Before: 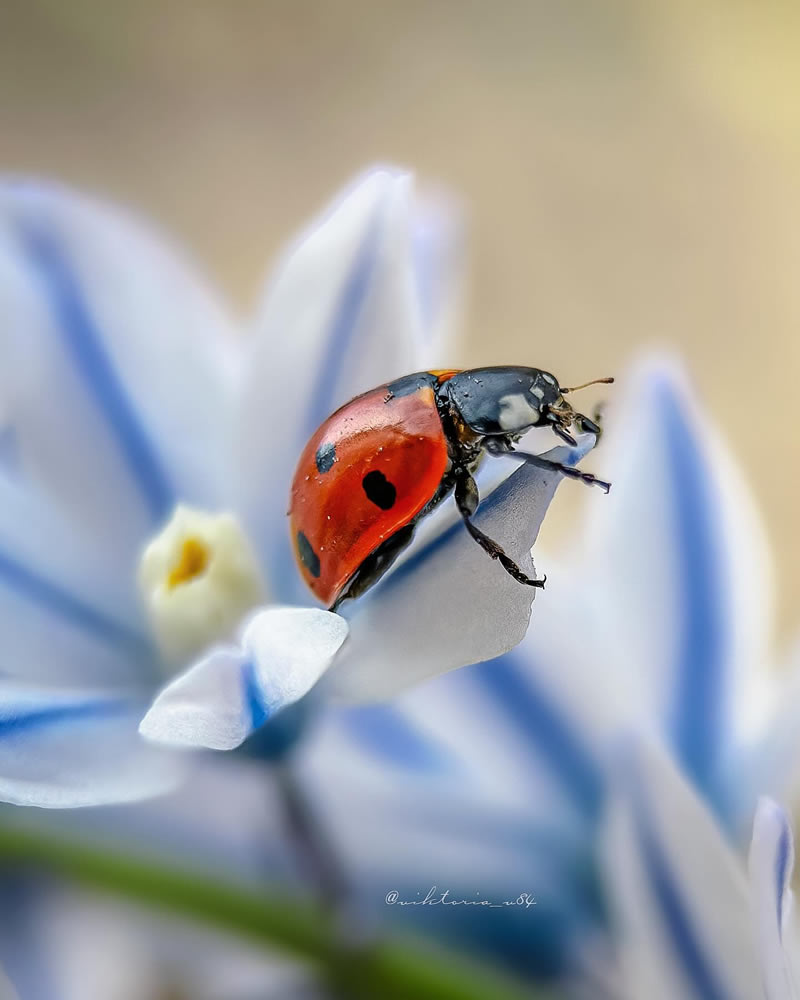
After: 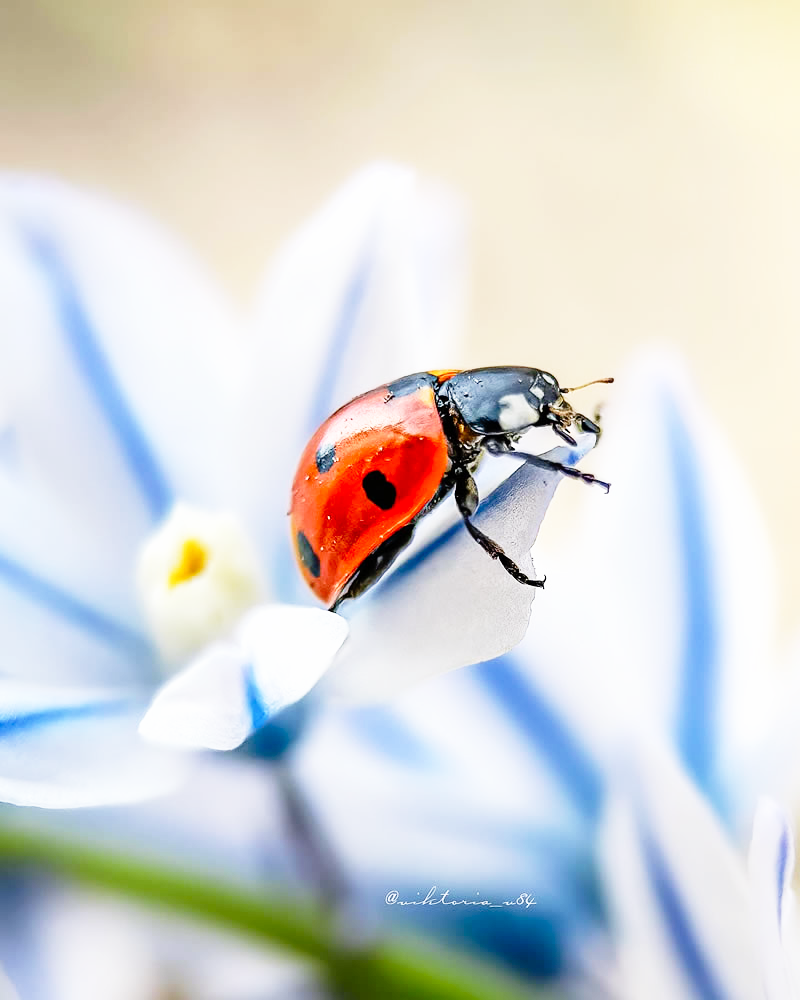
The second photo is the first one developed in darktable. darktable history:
base curve: curves: ch0 [(0, 0) (0.012, 0.01) (0.073, 0.168) (0.31, 0.711) (0.645, 0.957) (1, 1)], preserve colors none
color calibration: gray › normalize channels true, illuminant custom, x 0.345, y 0.36, temperature 5061.04 K, gamut compression 0.021
